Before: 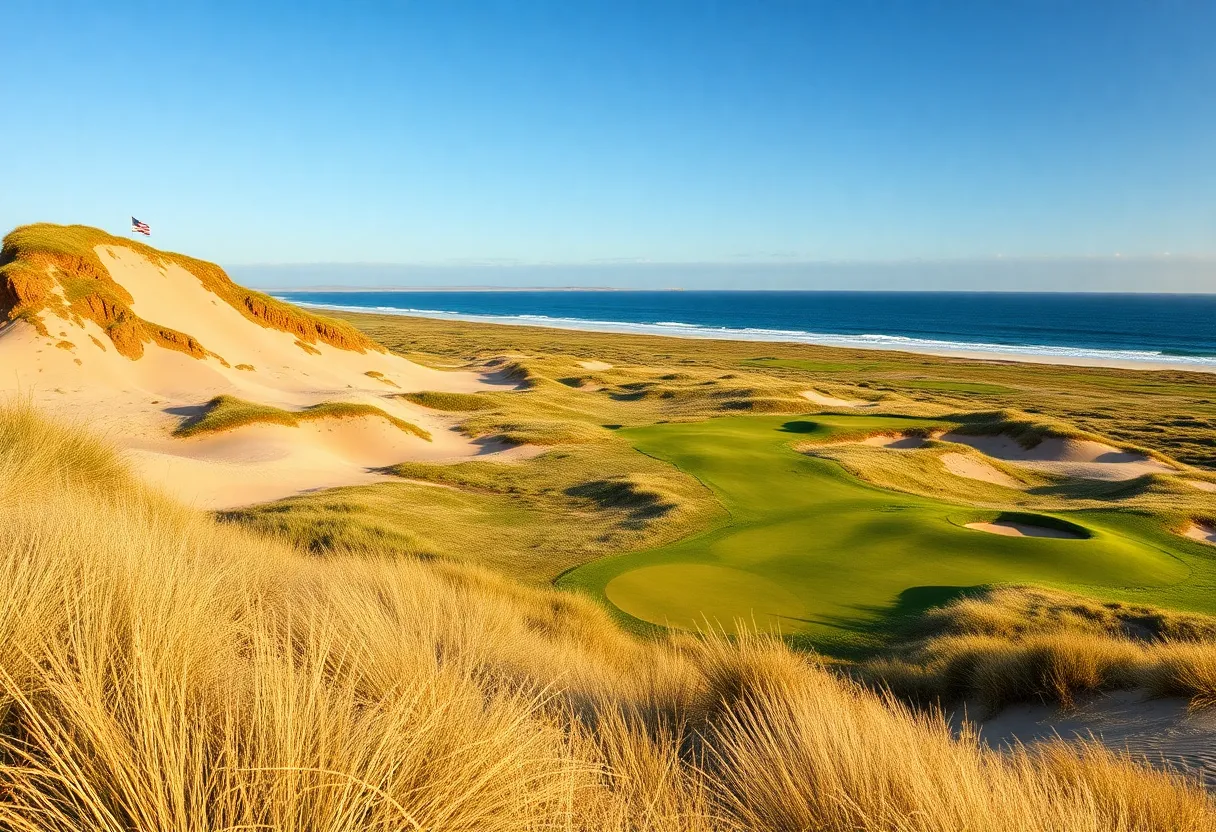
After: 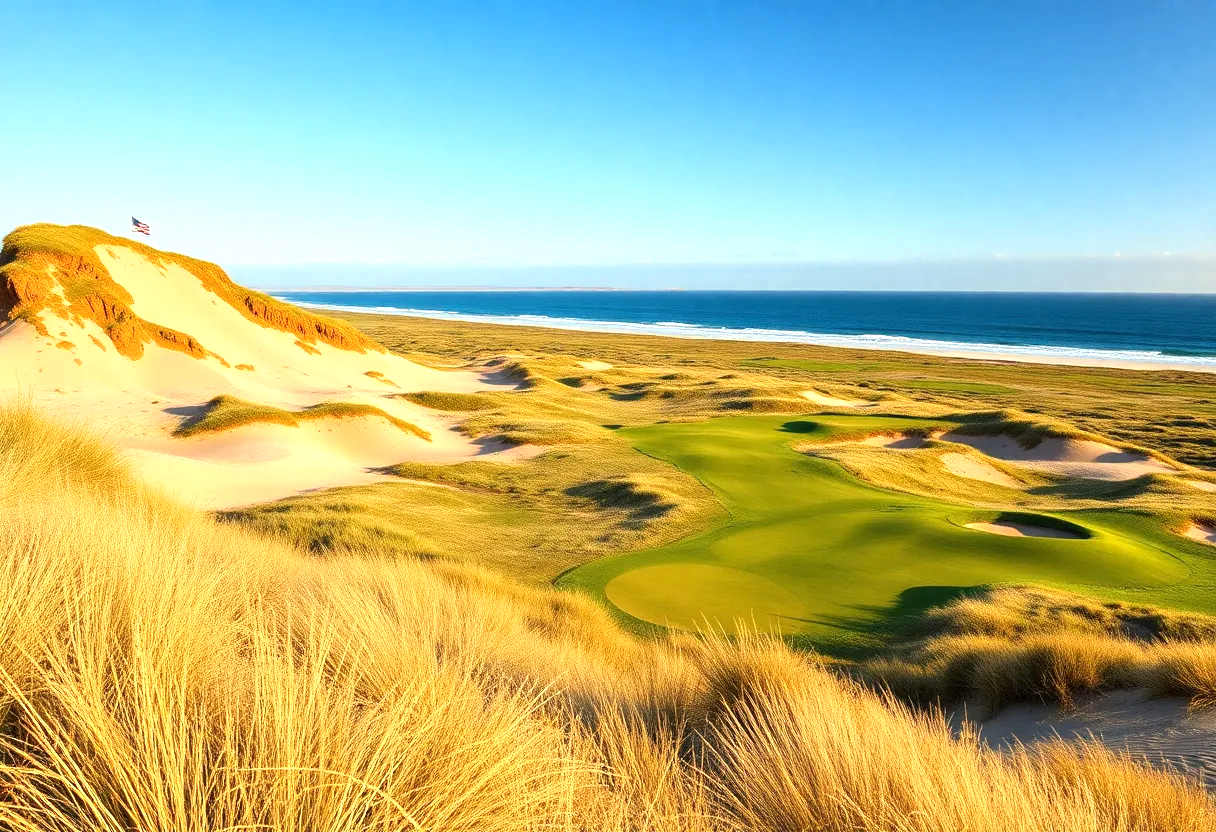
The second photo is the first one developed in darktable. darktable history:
exposure: exposure 0.55 EV, compensate exposure bias true, compensate highlight preservation false
